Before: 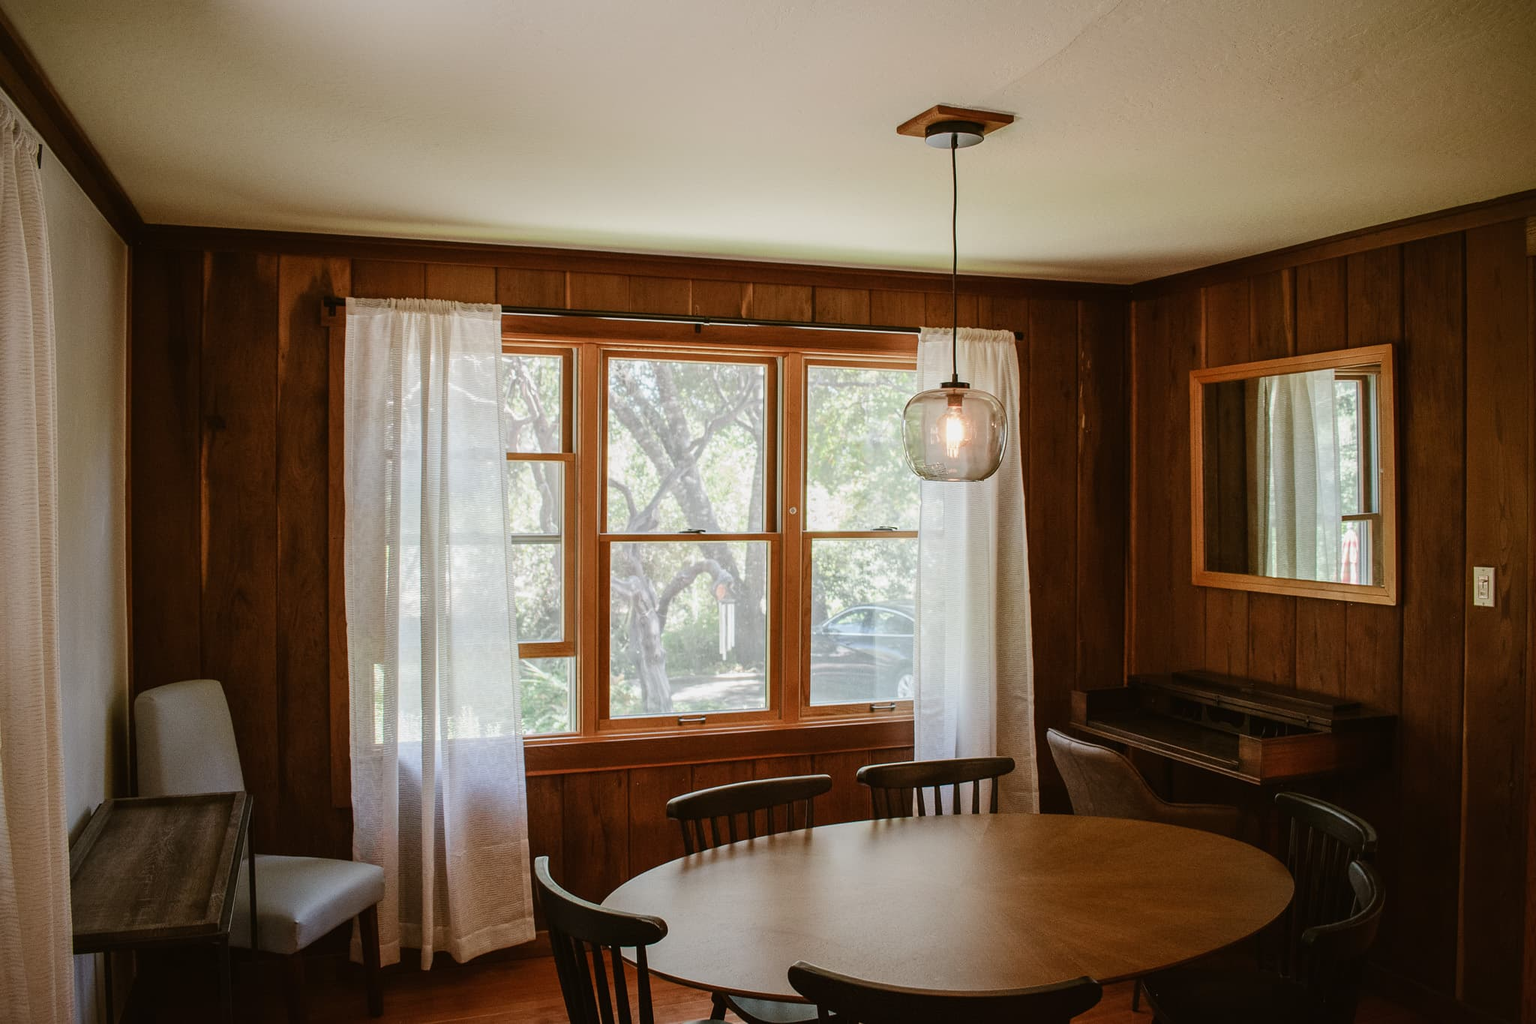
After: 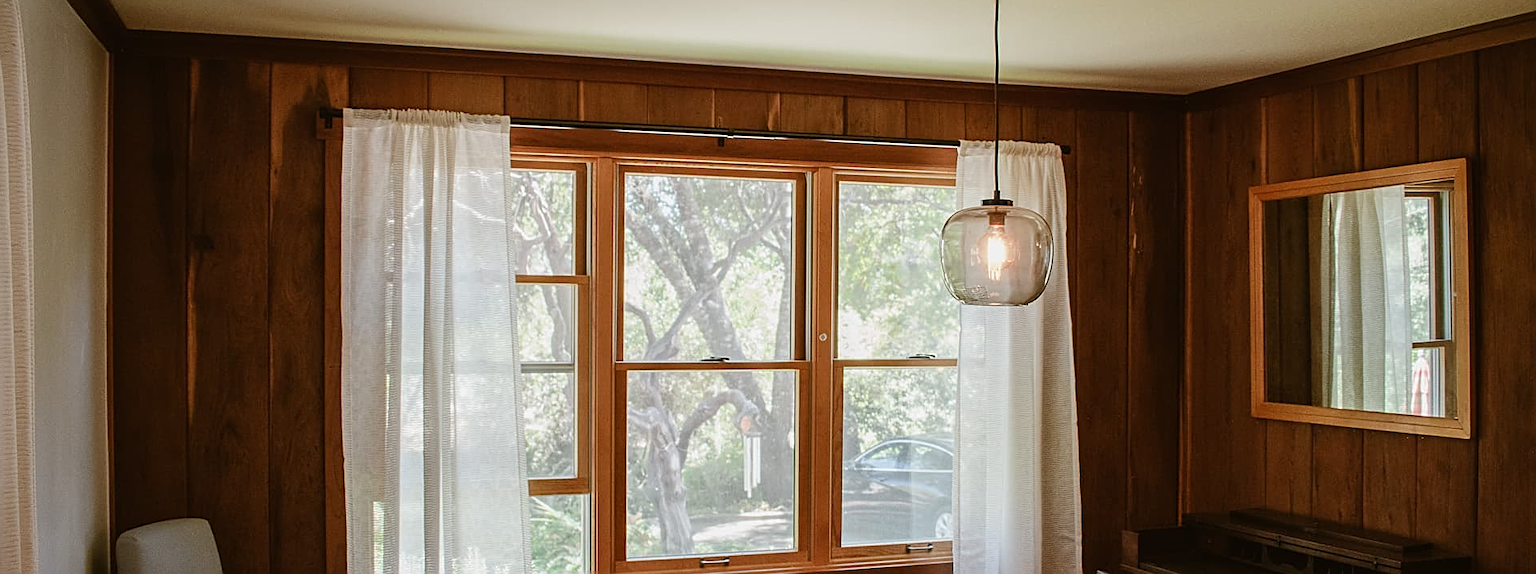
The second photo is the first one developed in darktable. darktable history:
sharpen: on, module defaults
crop: left 1.744%, top 19.225%, right 5.069%, bottom 28.357%
